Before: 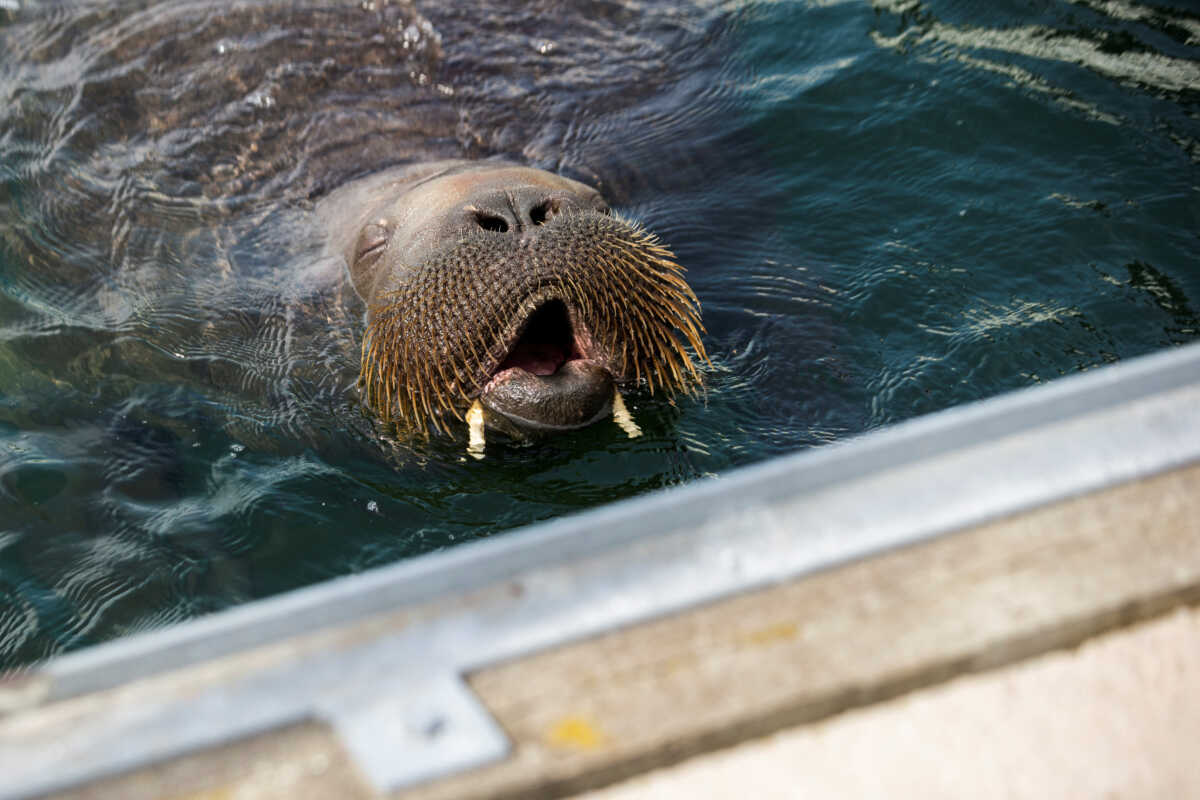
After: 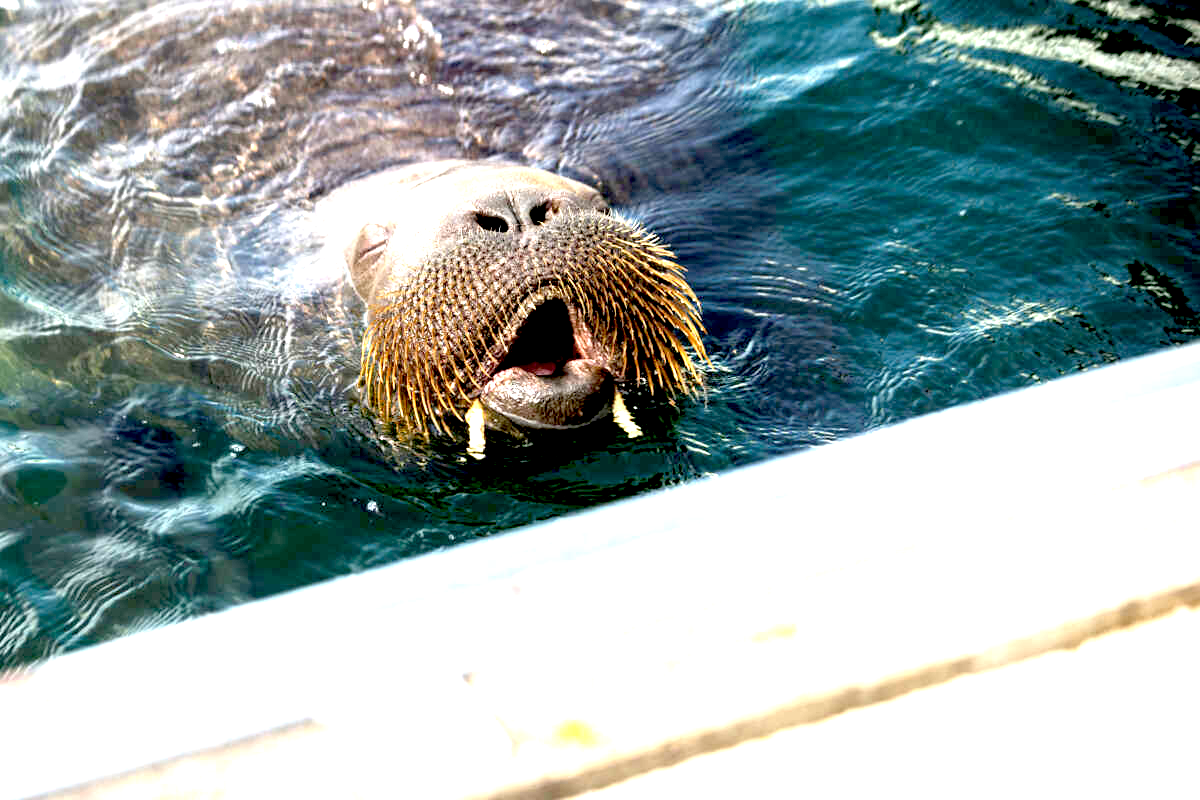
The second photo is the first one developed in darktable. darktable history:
exposure: black level correction 0.014, exposure 1.782 EV, compensate exposure bias true, compensate highlight preservation false
